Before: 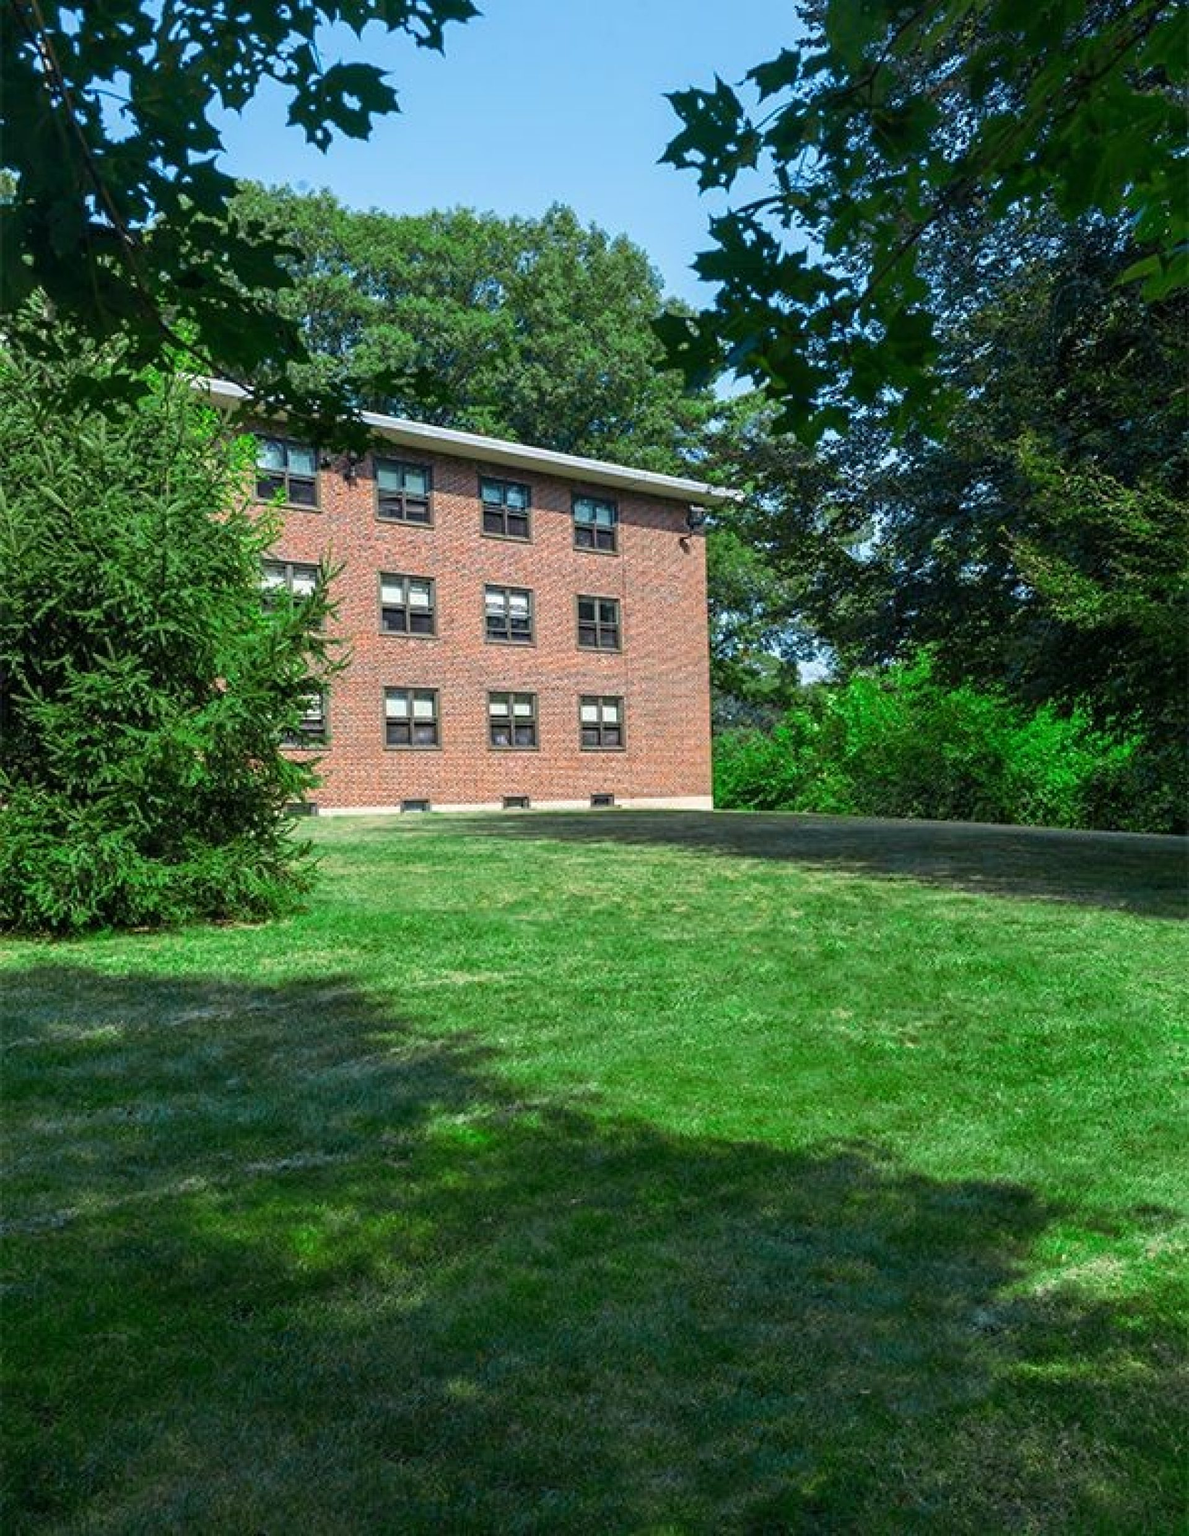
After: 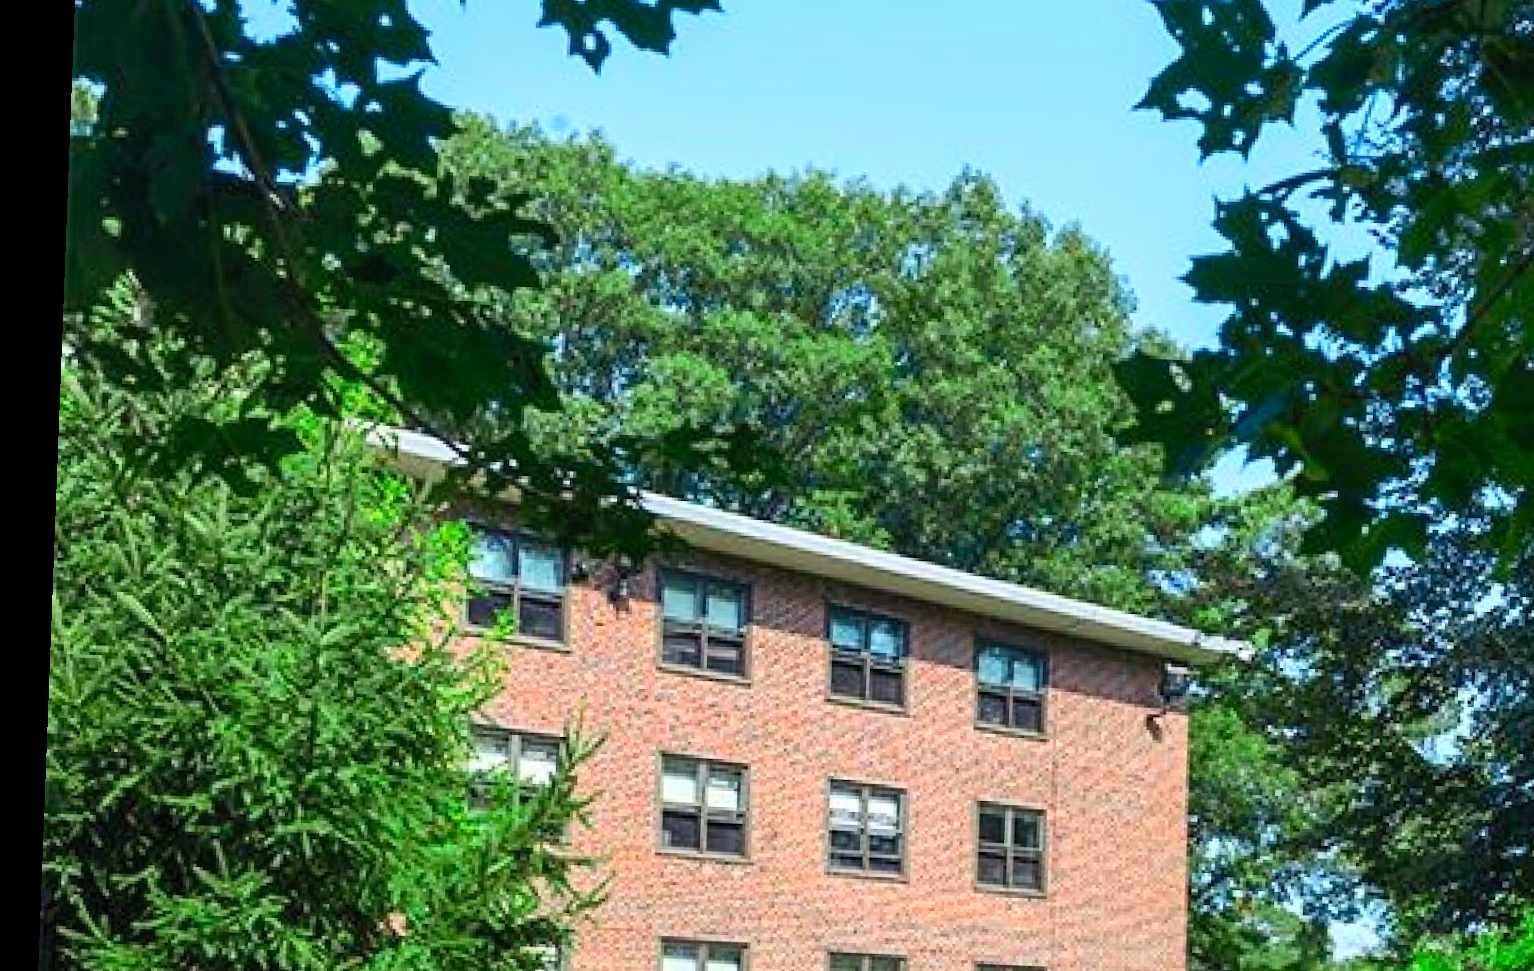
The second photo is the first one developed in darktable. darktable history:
crop: left 0.579%, top 7.627%, right 23.167%, bottom 54.275%
rotate and perspective: rotation 2.17°, automatic cropping off
contrast brightness saturation: contrast 0.2, brightness 0.16, saturation 0.22
